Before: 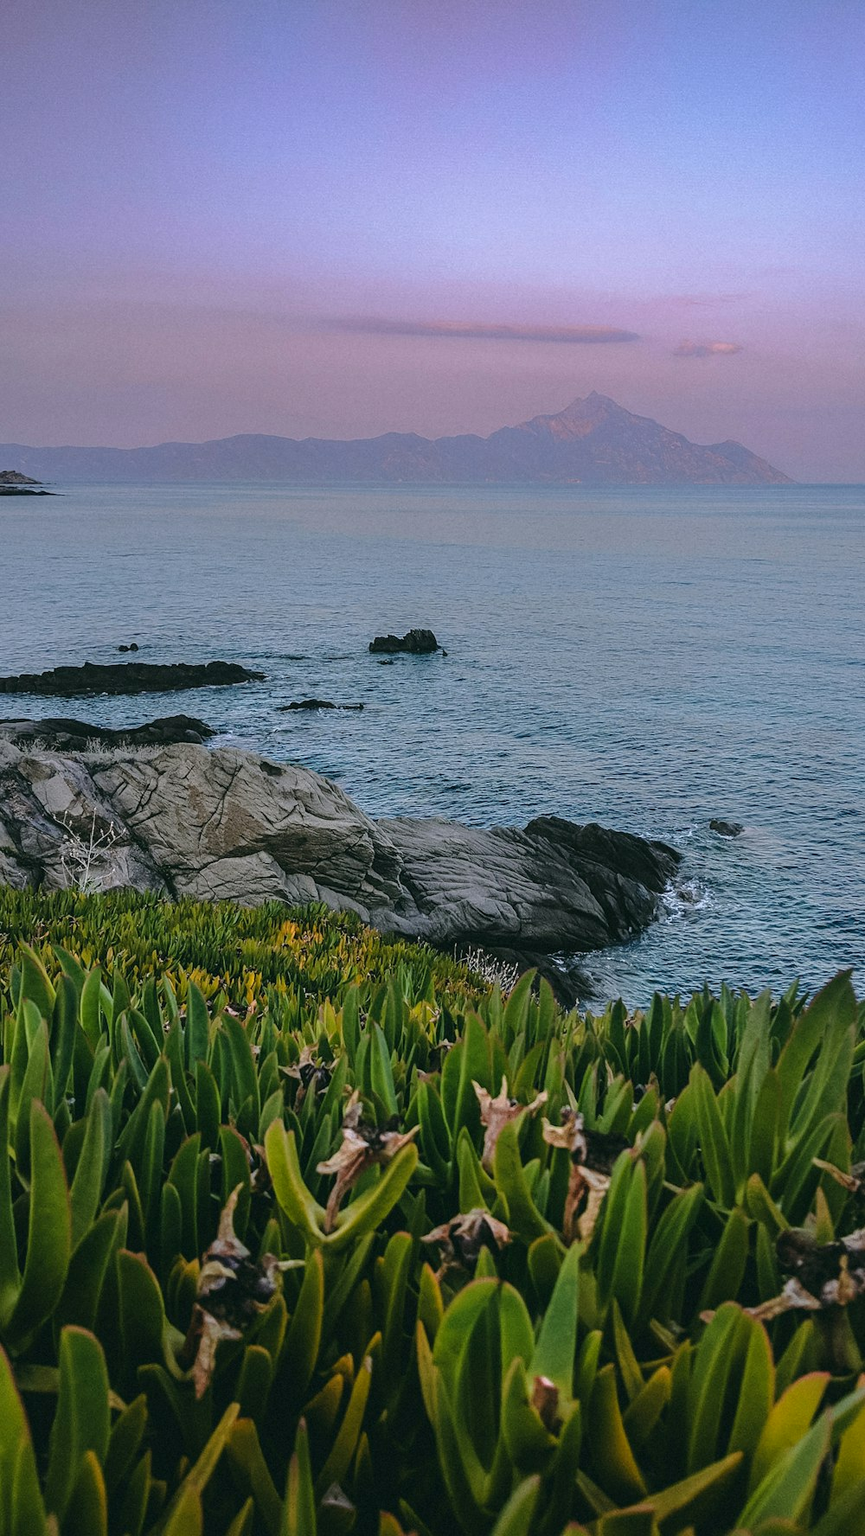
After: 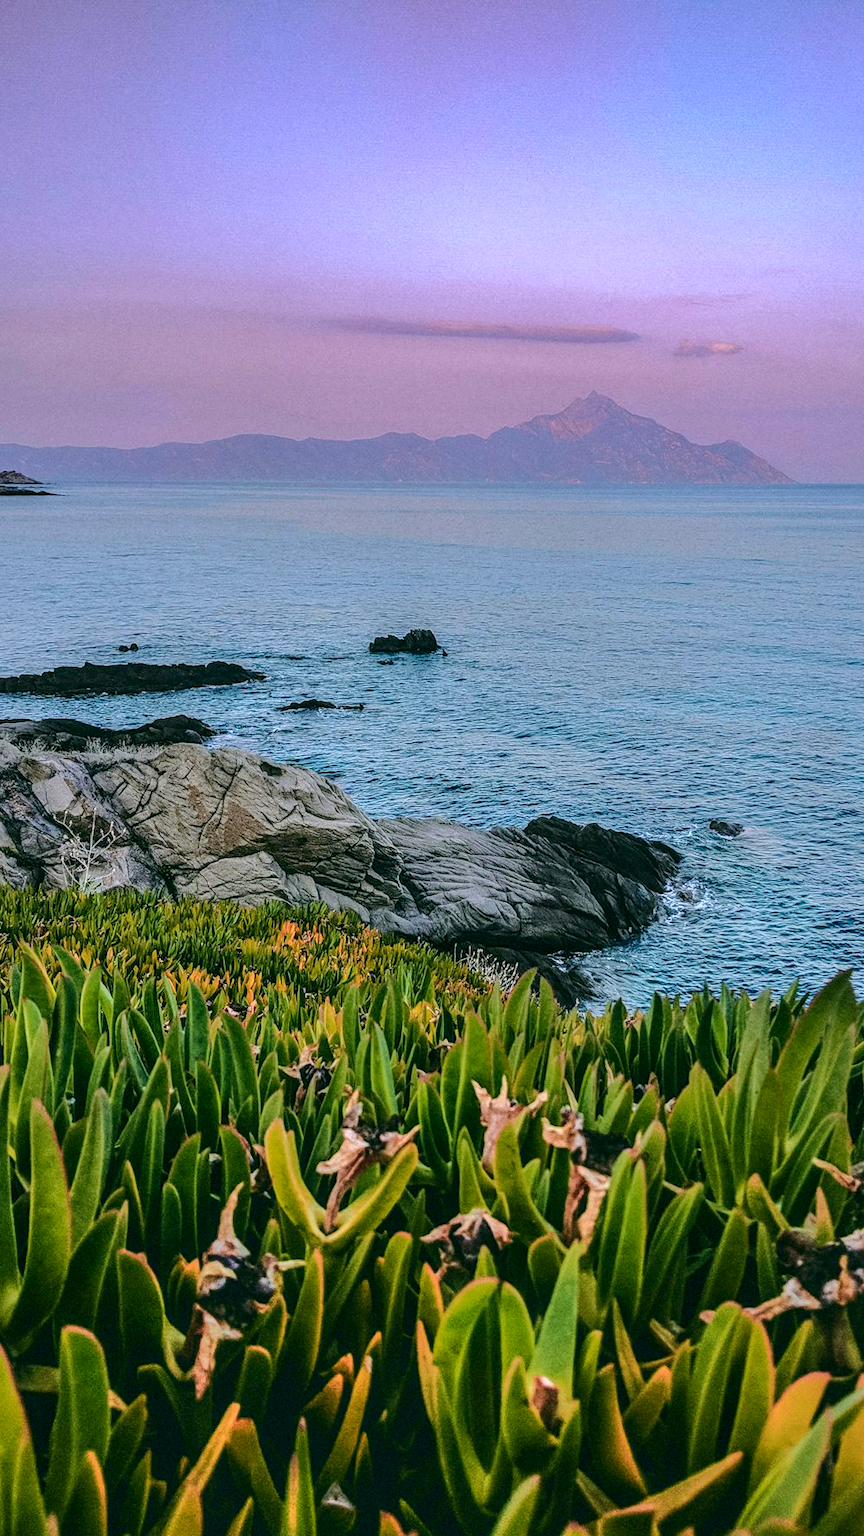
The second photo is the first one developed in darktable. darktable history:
color zones: curves: ch1 [(0, 0.469) (0.072, 0.457) (0.243, 0.494) (0.429, 0.5) (0.571, 0.5) (0.714, 0.5) (0.857, 0.5) (1, 0.469)]; ch2 [(0, 0.499) (0.143, 0.467) (0.242, 0.436) (0.429, 0.493) (0.571, 0.5) (0.714, 0.5) (0.857, 0.5) (1, 0.499)]
shadows and highlights: soften with gaussian
tone curve: curves: ch0 [(0, 0) (0.091, 0.077) (0.389, 0.458) (0.745, 0.82) (0.844, 0.908) (0.909, 0.942) (1, 0.973)]; ch1 [(0, 0) (0.437, 0.404) (0.5, 0.5) (0.529, 0.55) (0.58, 0.6) (0.616, 0.649) (1, 1)]; ch2 [(0, 0) (0.442, 0.415) (0.5, 0.5) (0.535, 0.557) (0.585, 0.62) (1, 1)], color space Lab, independent channels, preserve colors none
local contrast: on, module defaults
